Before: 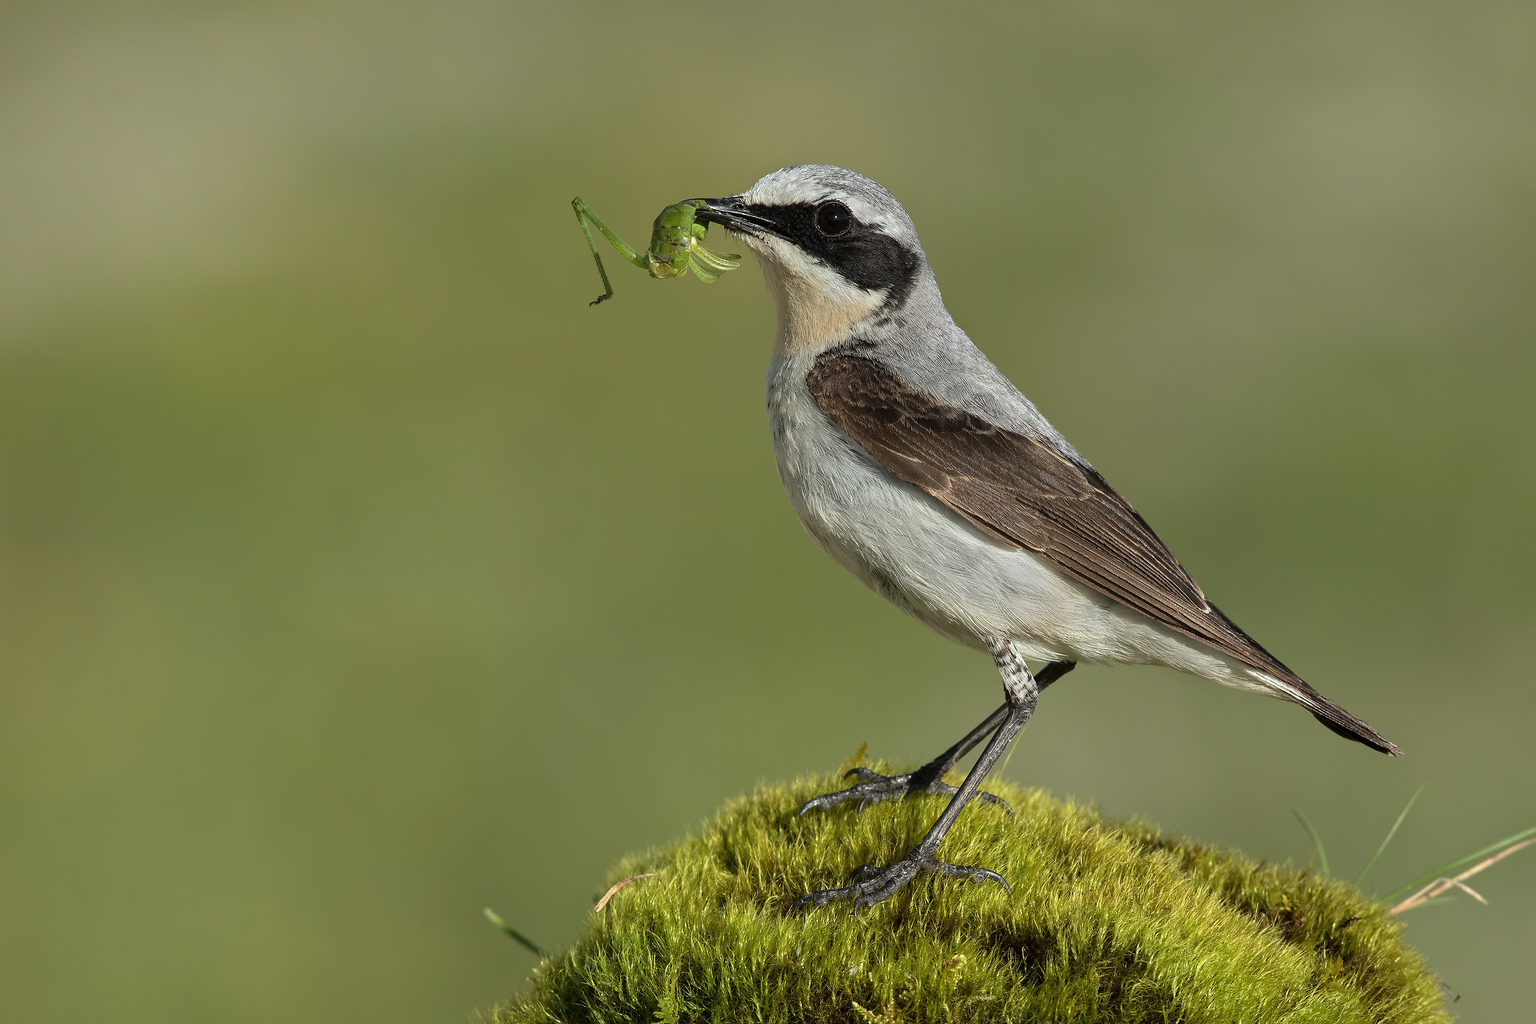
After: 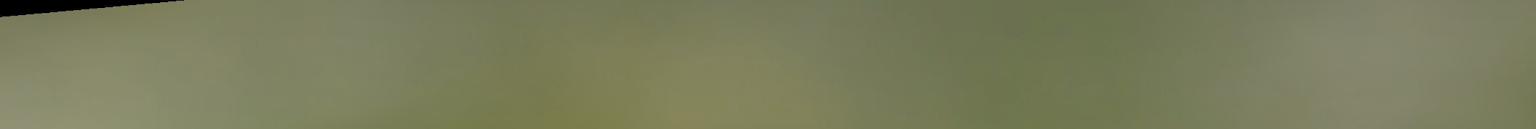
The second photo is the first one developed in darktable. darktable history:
graduated density: hue 238.83°, saturation 50%
tone curve: curves: ch0 [(0, 0) (0.003, 0.002) (0.011, 0.009) (0.025, 0.02) (0.044, 0.036) (0.069, 0.057) (0.1, 0.081) (0.136, 0.115) (0.177, 0.153) (0.224, 0.202) (0.277, 0.264) (0.335, 0.333) (0.399, 0.409) (0.468, 0.491) (0.543, 0.58) (0.623, 0.675) (0.709, 0.777) (0.801, 0.88) (0.898, 0.98) (1, 1)], preserve colors none
crop and rotate: left 9.644%, top 9.491%, right 6.021%, bottom 80.509%
rotate and perspective: rotation -5.2°, automatic cropping off
